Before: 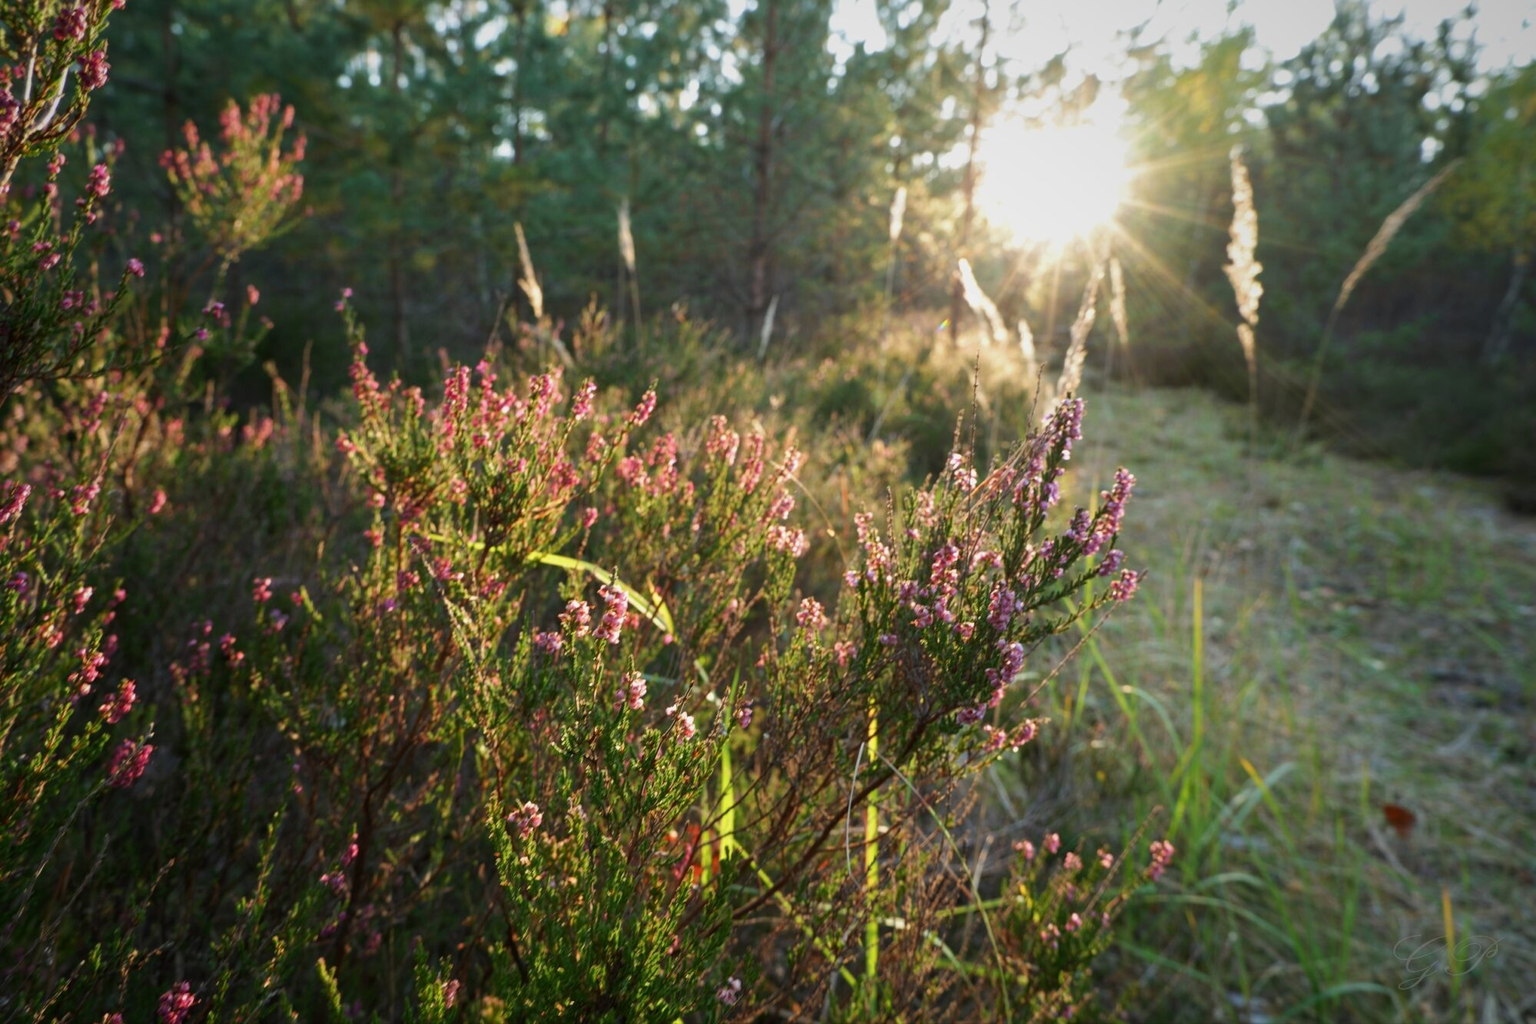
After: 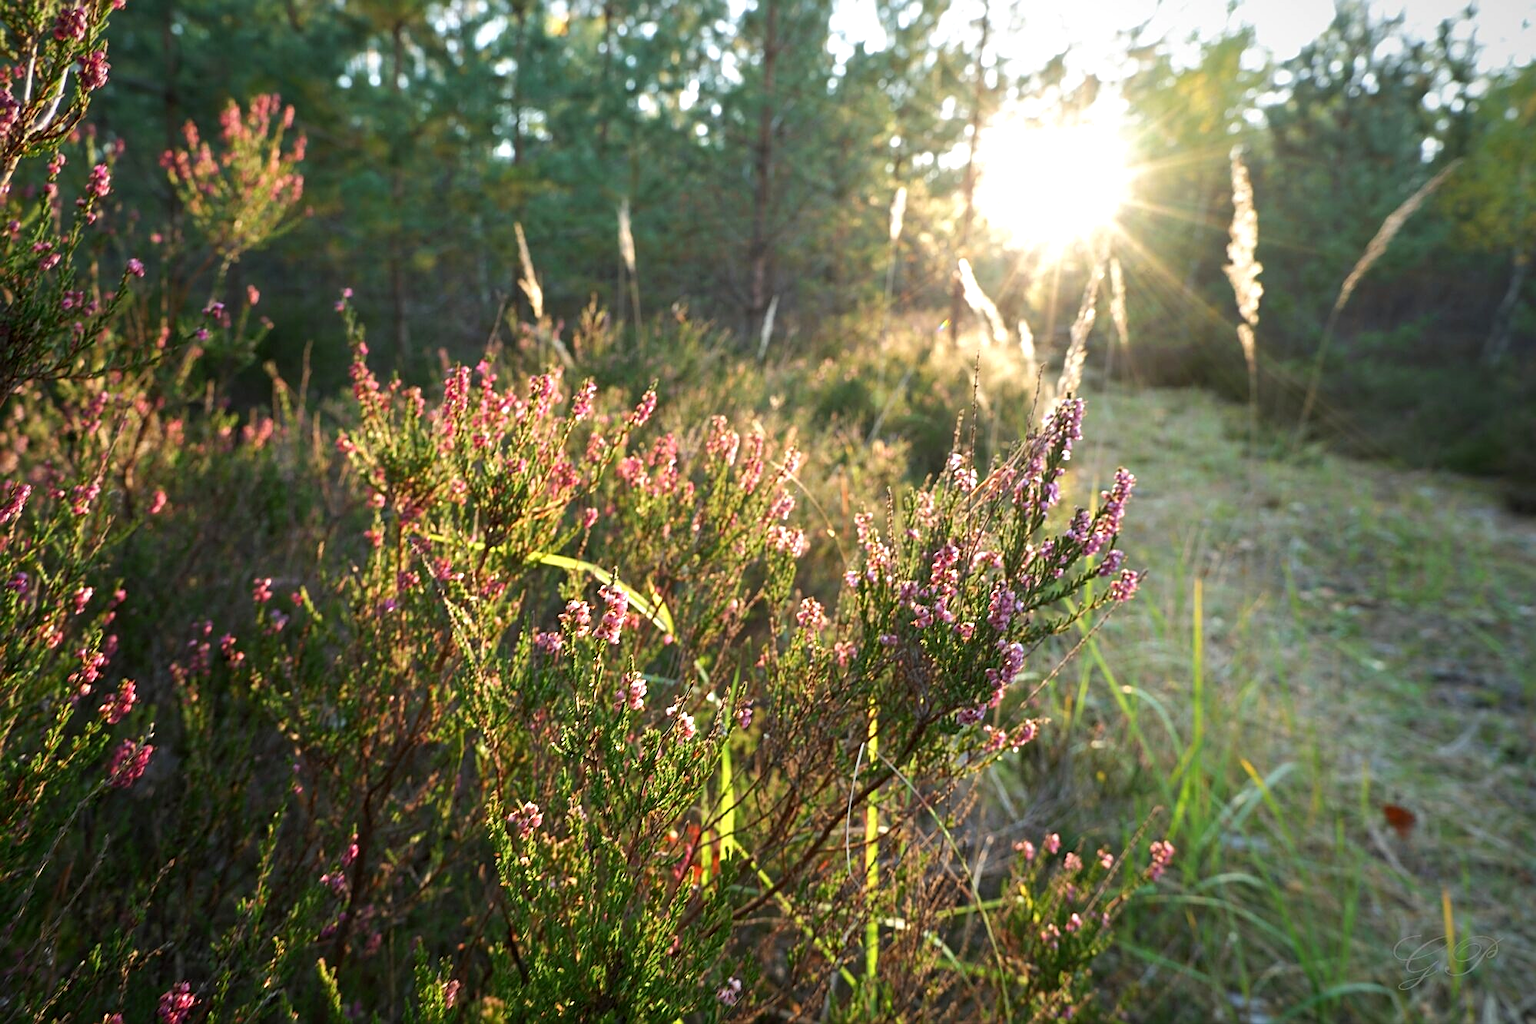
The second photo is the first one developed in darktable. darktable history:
exposure: black level correction 0.001, exposure 0.498 EV, compensate exposure bias true, compensate highlight preservation false
tone equalizer: edges refinement/feathering 500, mask exposure compensation -1.57 EV, preserve details guided filter
sharpen: on, module defaults
